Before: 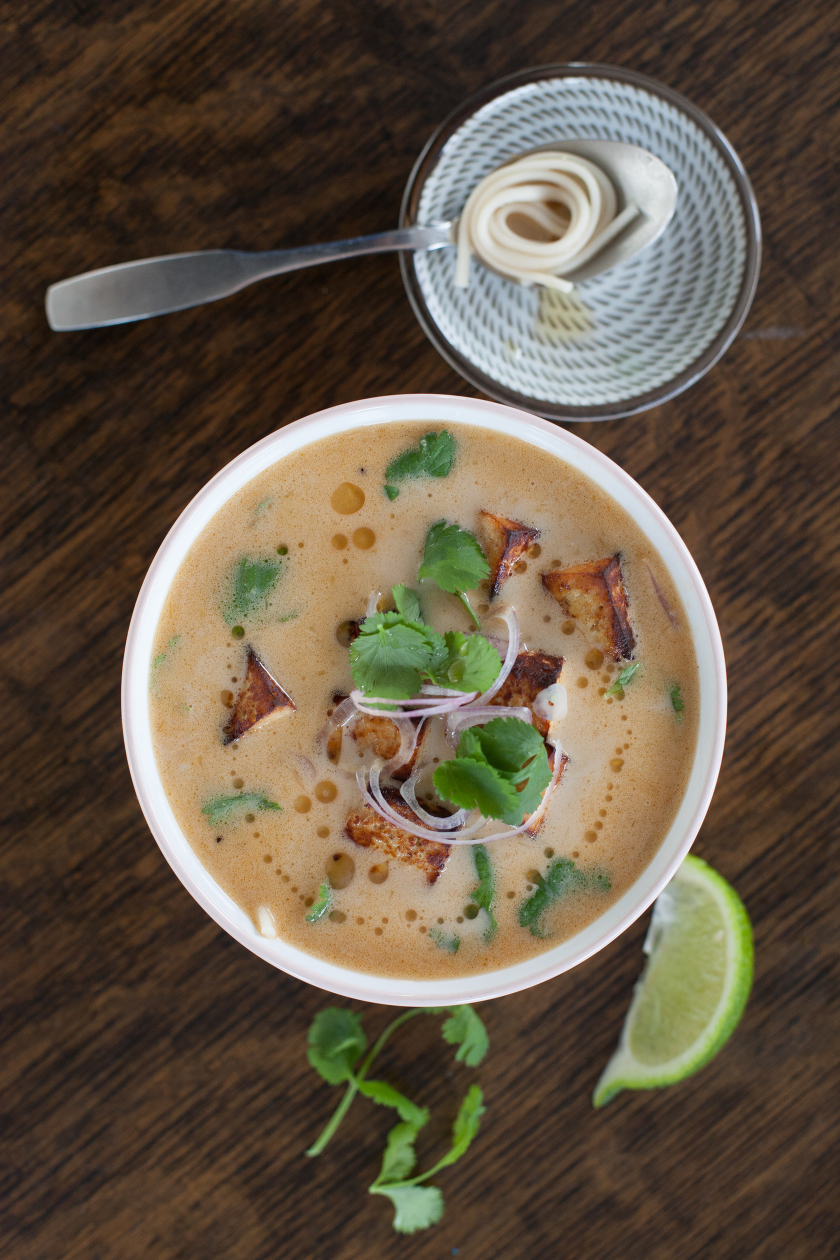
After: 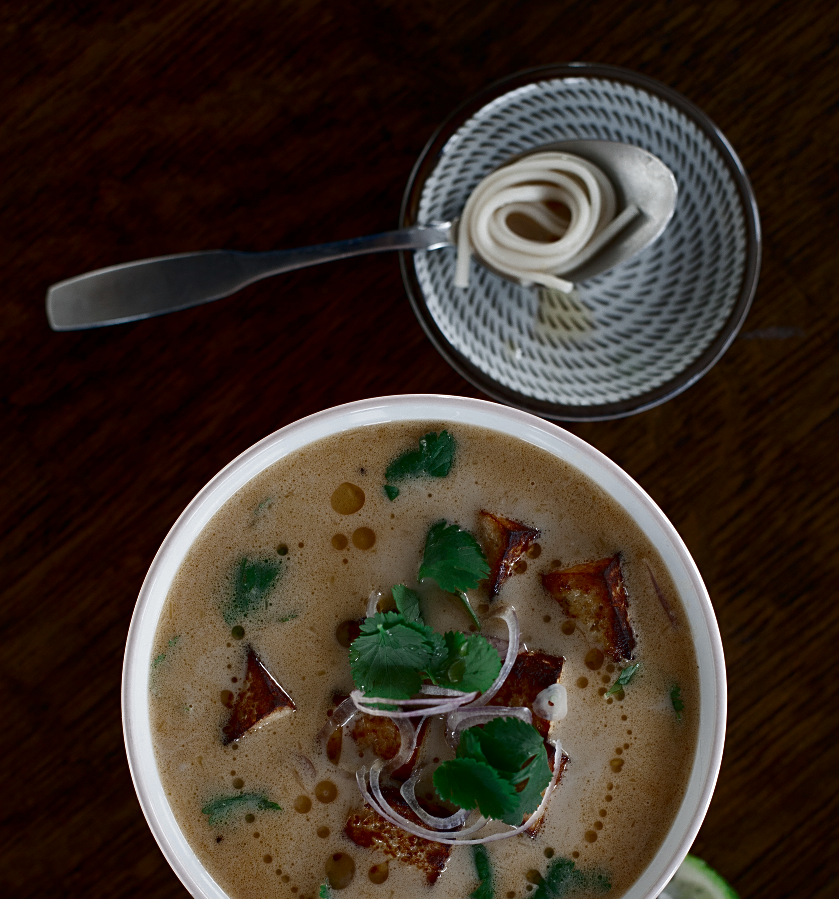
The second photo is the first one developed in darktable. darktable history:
crop: right 0.001%, bottom 28.643%
contrast brightness saturation: brightness -0.537
sharpen: on, module defaults
color zones: curves: ch0 [(0, 0.5) (0.125, 0.4) (0.25, 0.5) (0.375, 0.4) (0.5, 0.4) (0.625, 0.35) (0.75, 0.35) (0.875, 0.5)]; ch1 [(0, 0.35) (0.125, 0.45) (0.25, 0.35) (0.375, 0.35) (0.5, 0.35) (0.625, 0.35) (0.75, 0.45) (0.875, 0.35)]; ch2 [(0, 0.6) (0.125, 0.5) (0.25, 0.5) (0.375, 0.6) (0.5, 0.6) (0.625, 0.5) (0.75, 0.5) (0.875, 0.5)]
